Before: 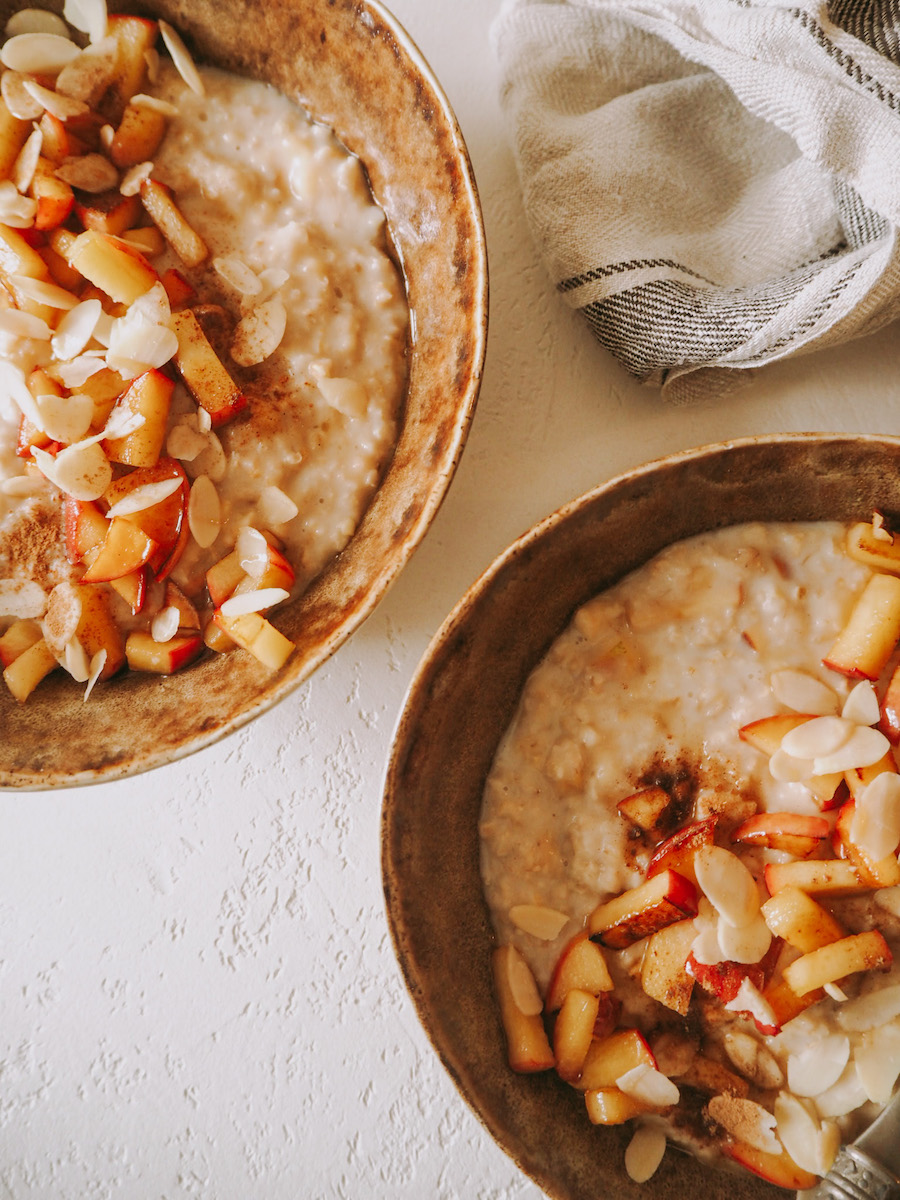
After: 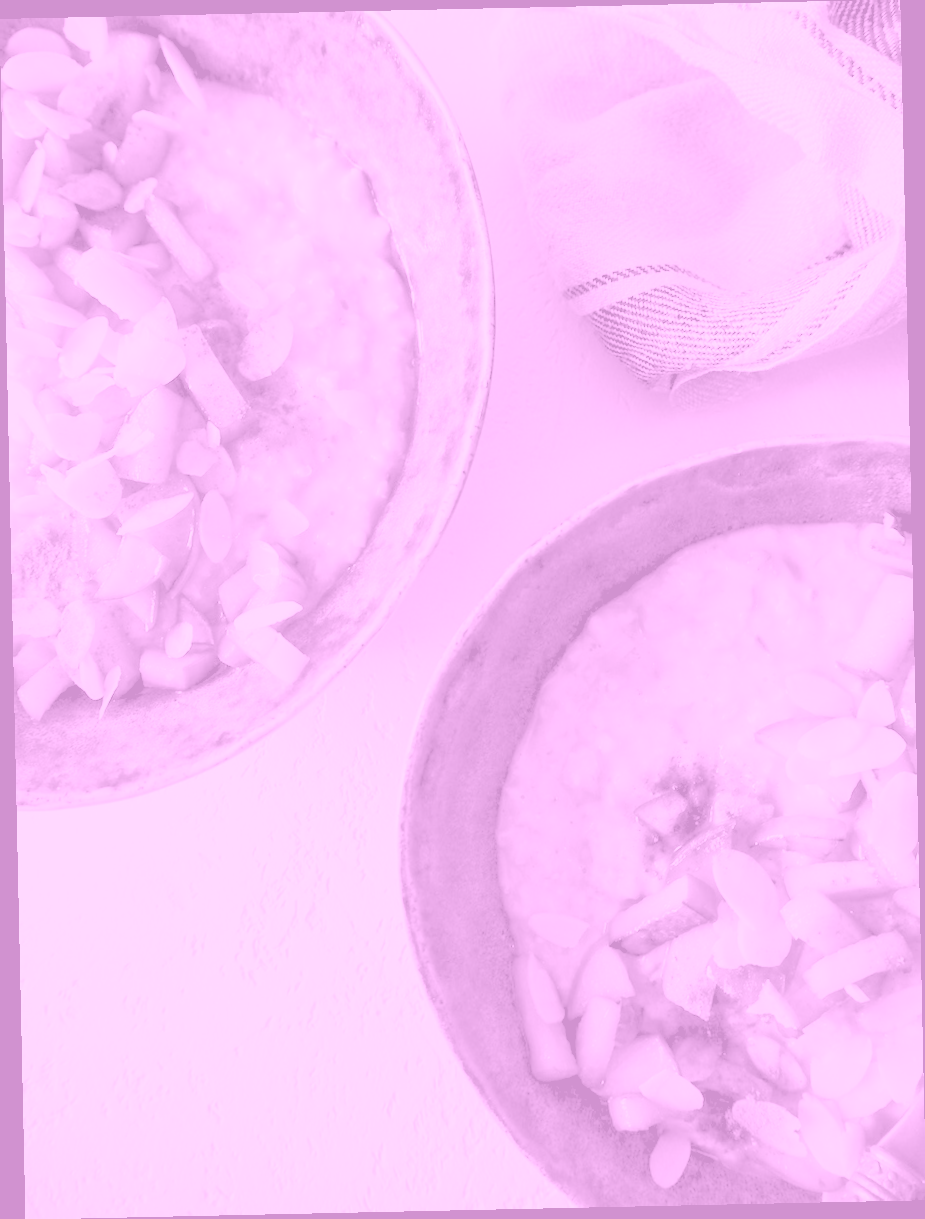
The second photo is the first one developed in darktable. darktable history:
rotate and perspective: rotation -1.24°, automatic cropping off
colorize: hue 331.2°, saturation 75%, source mix 30.28%, lightness 70.52%, version 1
rgb levels: preserve colors sum RGB, levels [[0.038, 0.433, 0.934], [0, 0.5, 1], [0, 0.5, 1]]
